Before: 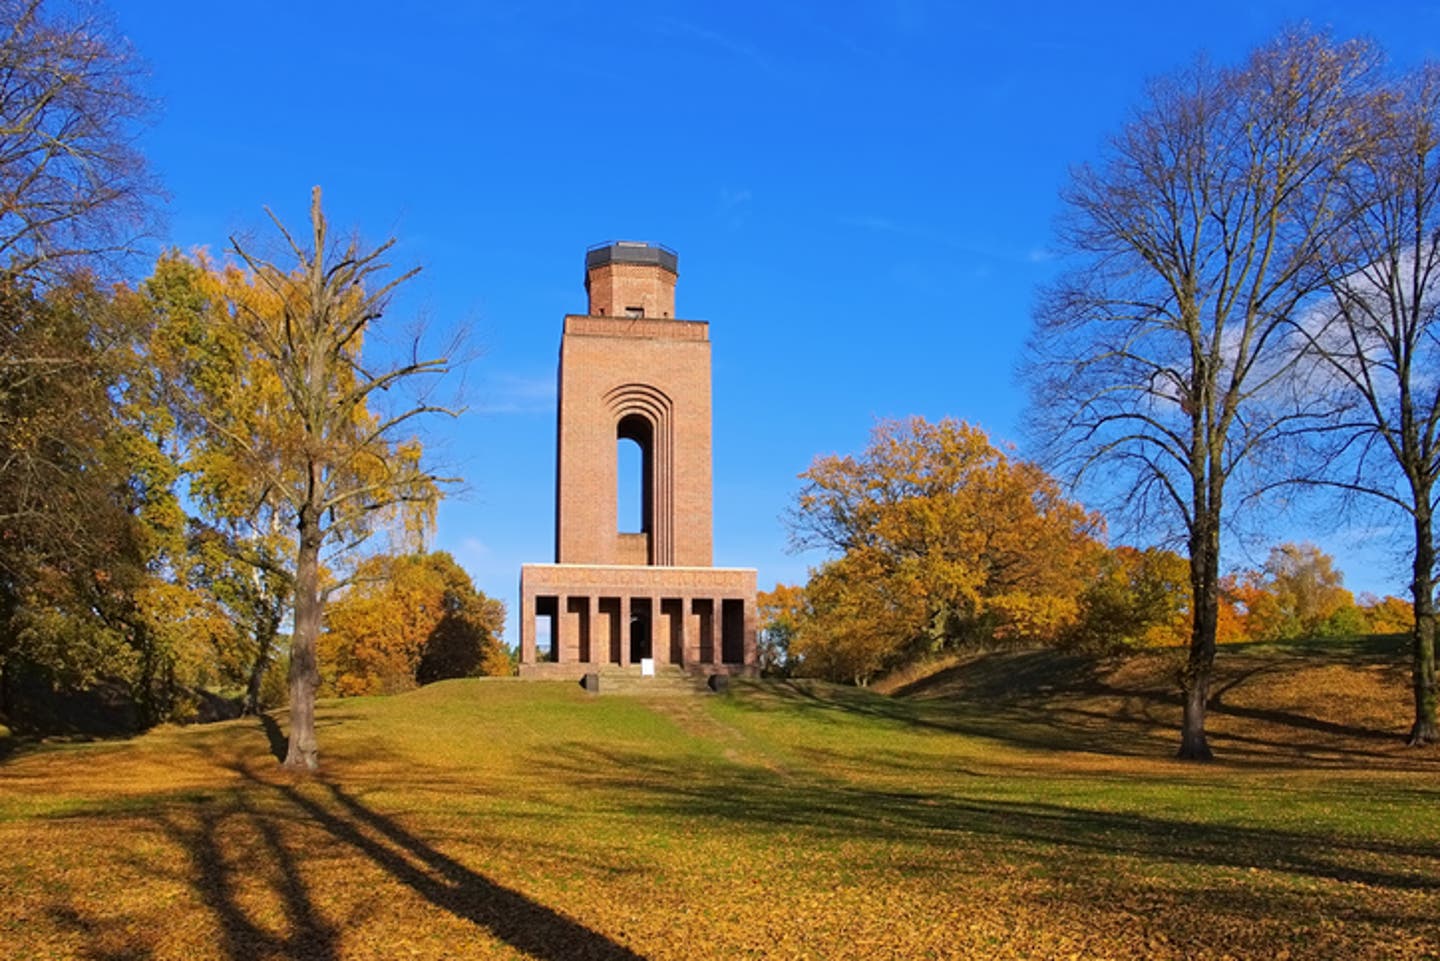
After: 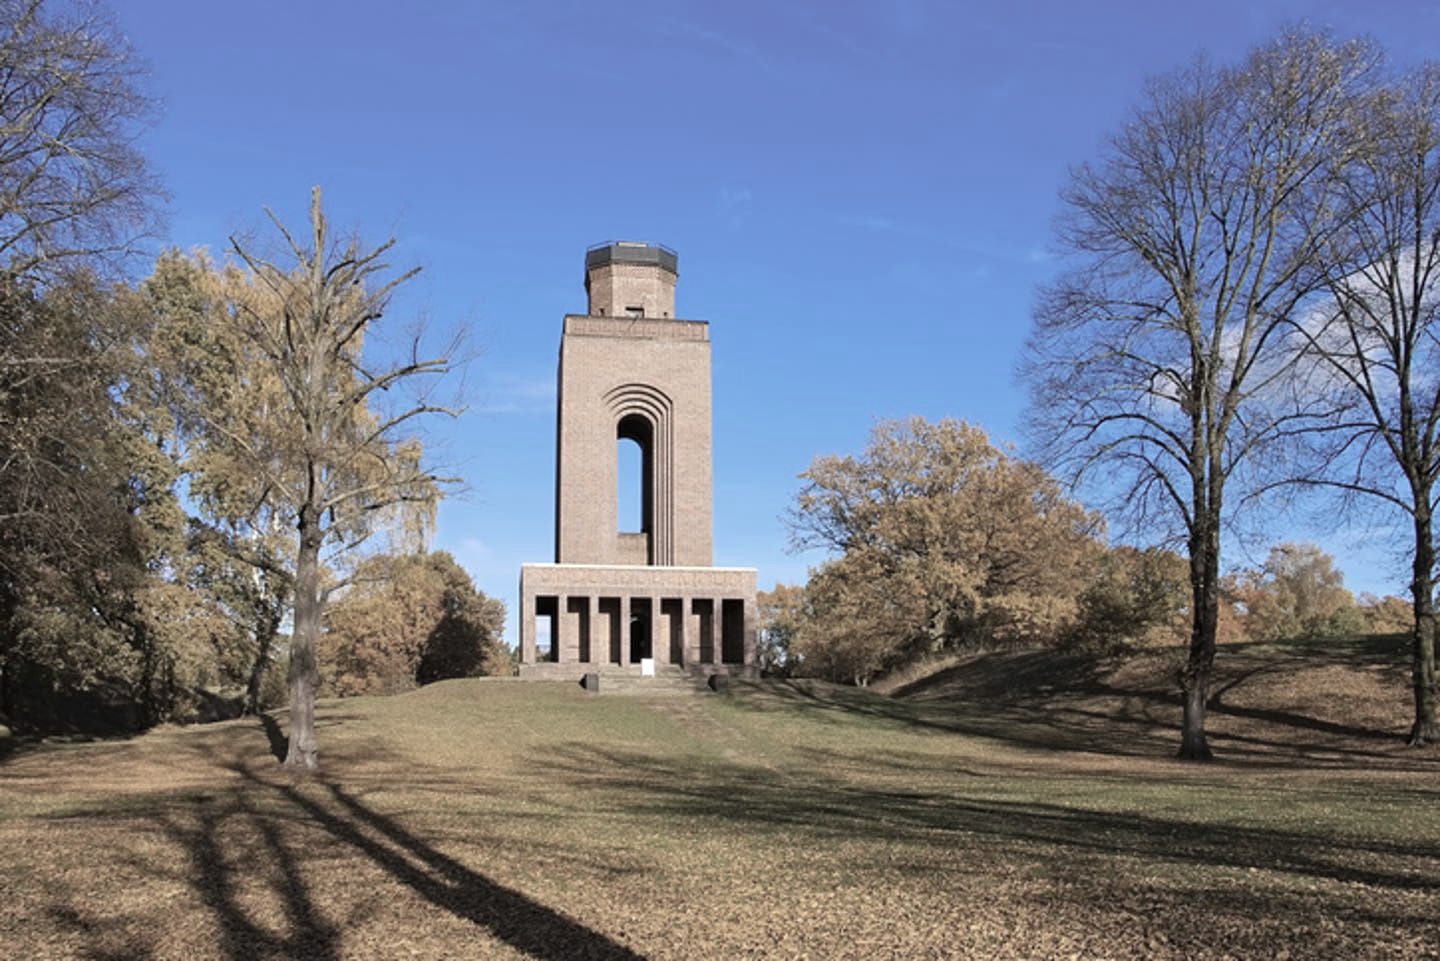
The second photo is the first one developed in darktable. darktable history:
exposure: exposure 0.221 EV, compensate exposure bias true, compensate highlight preservation false
color zones: curves: ch1 [(0.238, 0.163) (0.476, 0.2) (0.733, 0.322) (0.848, 0.134)]
